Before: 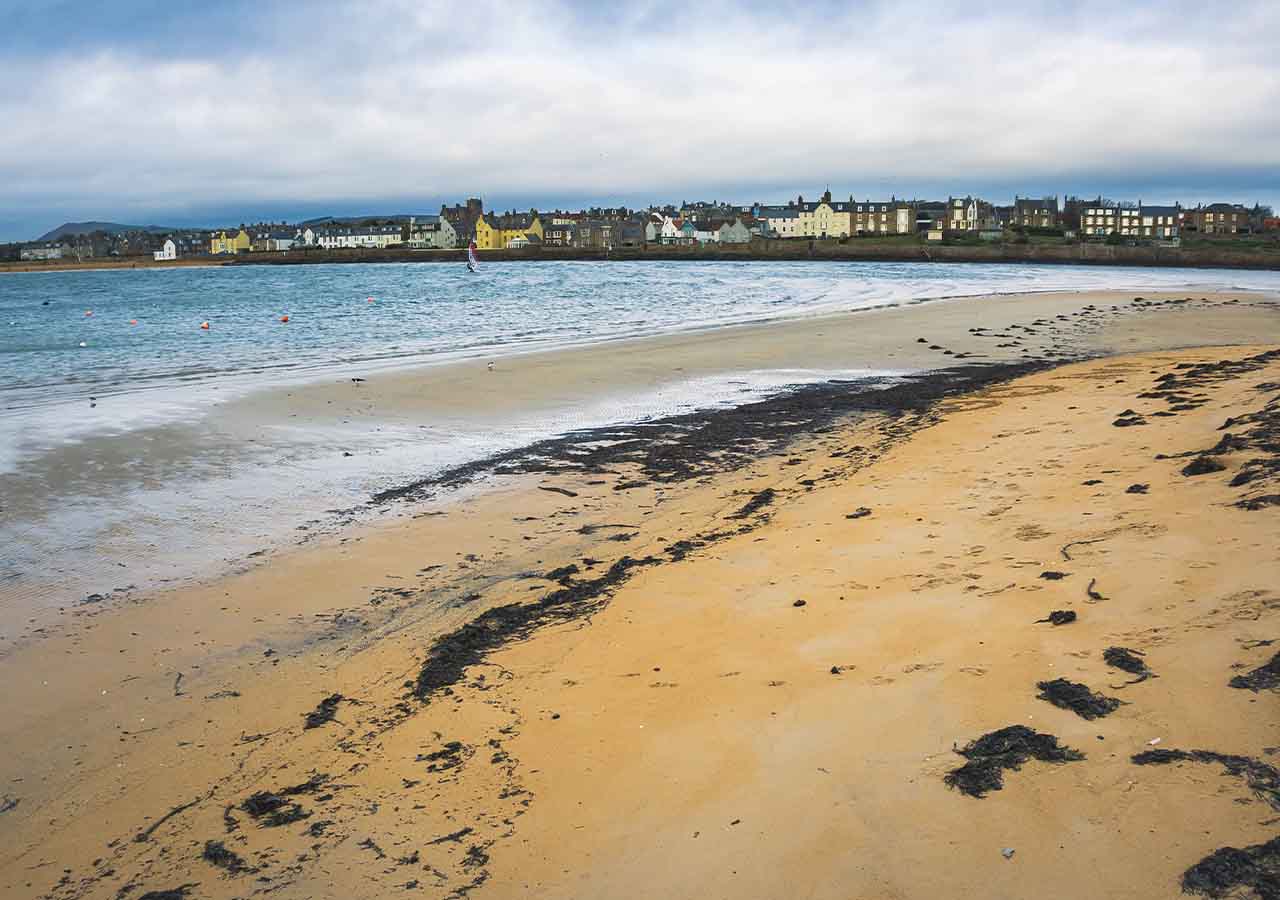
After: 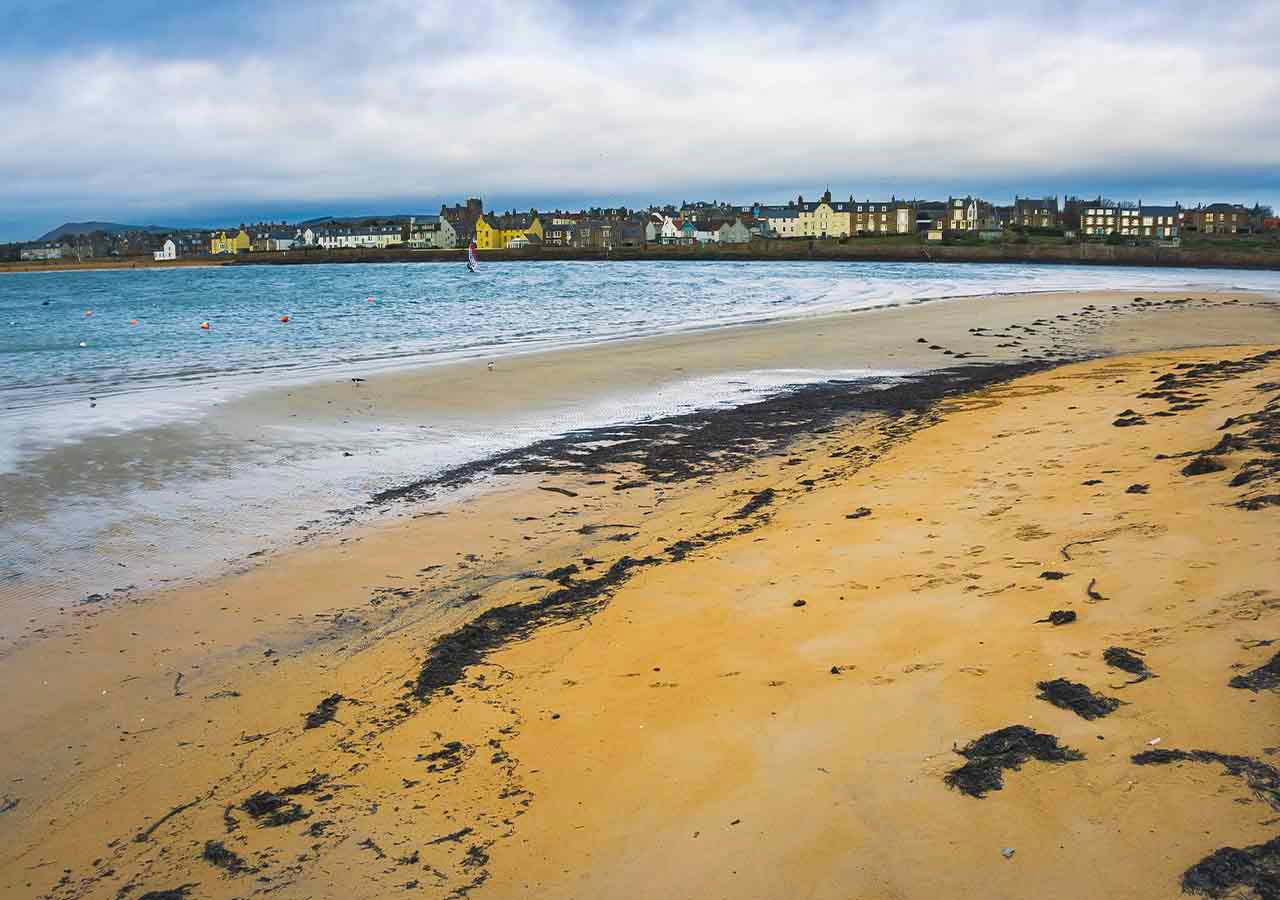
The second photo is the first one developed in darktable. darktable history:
color balance rgb: linear chroma grading › global chroma 0.396%, perceptual saturation grading › global saturation 14.575%, global vibrance 20%
shadows and highlights: radius 126.44, shadows 30.34, highlights -30.62, low approximation 0.01, soften with gaussian
